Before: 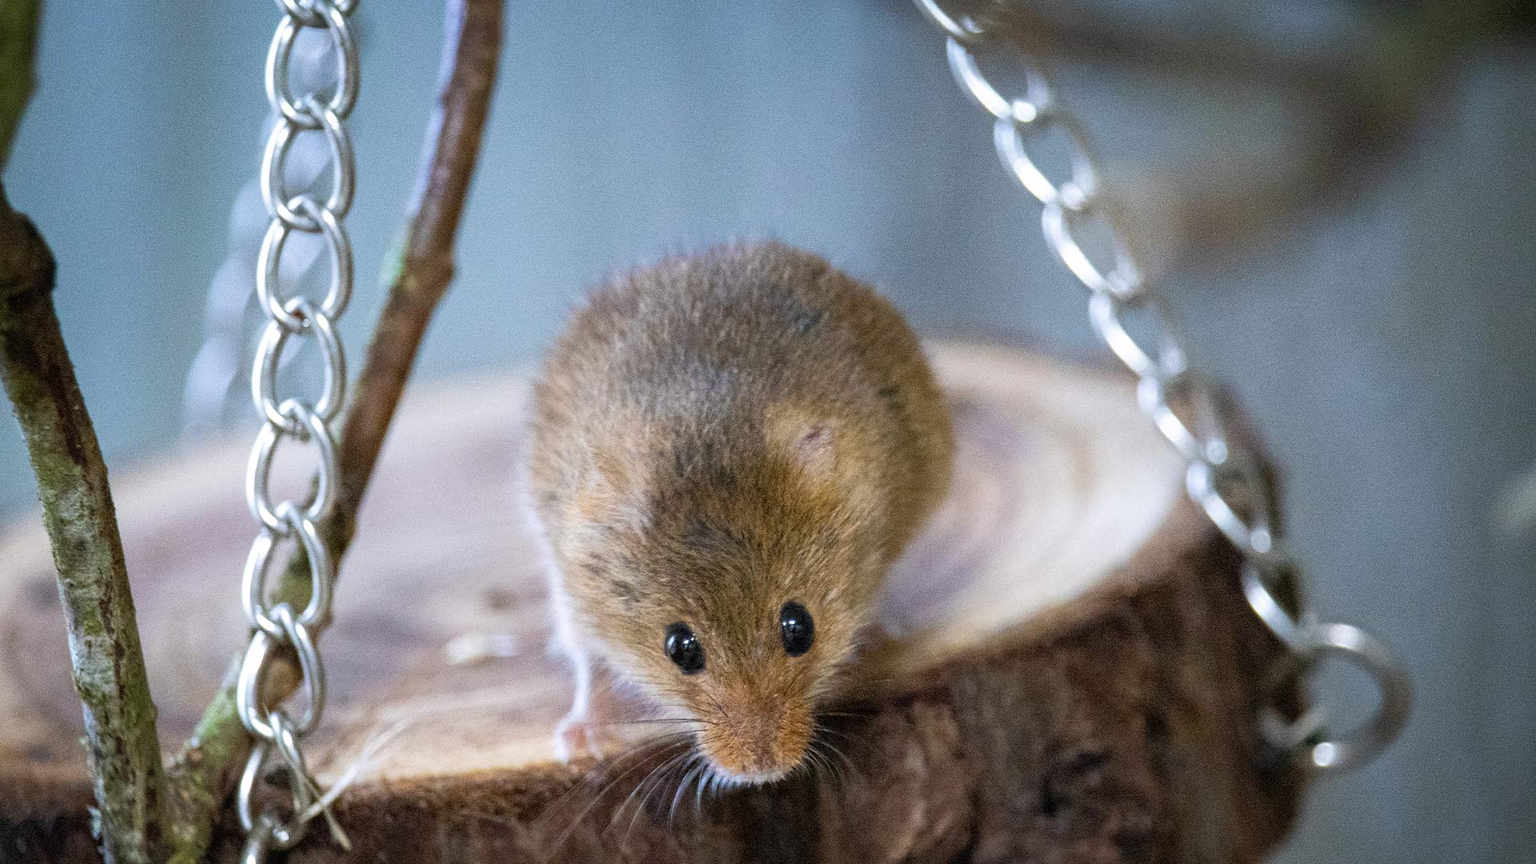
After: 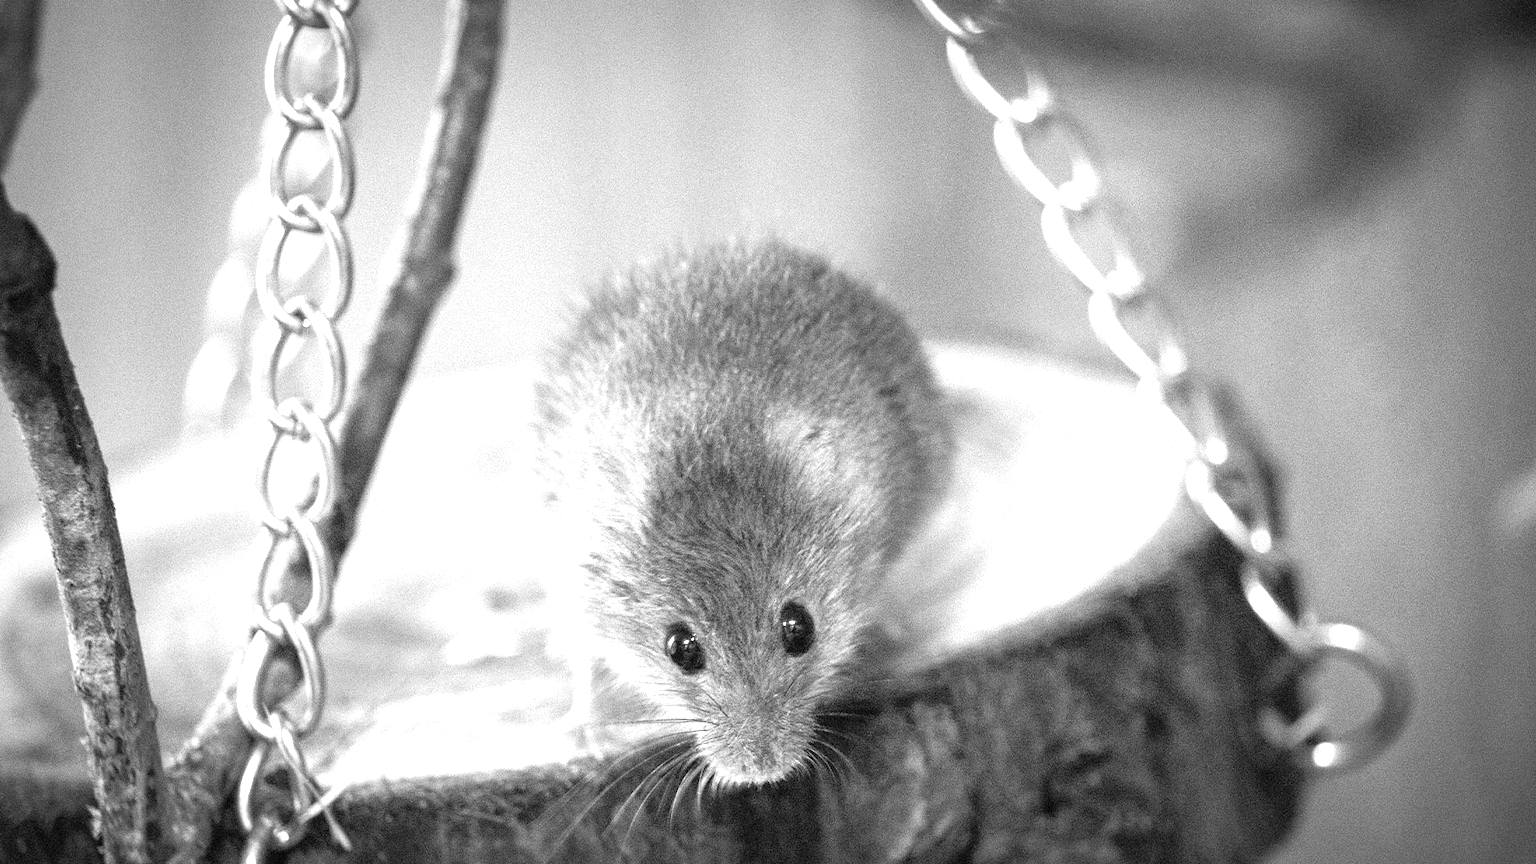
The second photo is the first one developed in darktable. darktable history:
white balance: red 0.978, blue 0.999
exposure: black level correction 0, exposure 1.388 EV, compensate exposure bias true, compensate highlight preservation false
vignetting: fall-off radius 70%, automatic ratio true
monochrome: a -92.57, b 58.91
